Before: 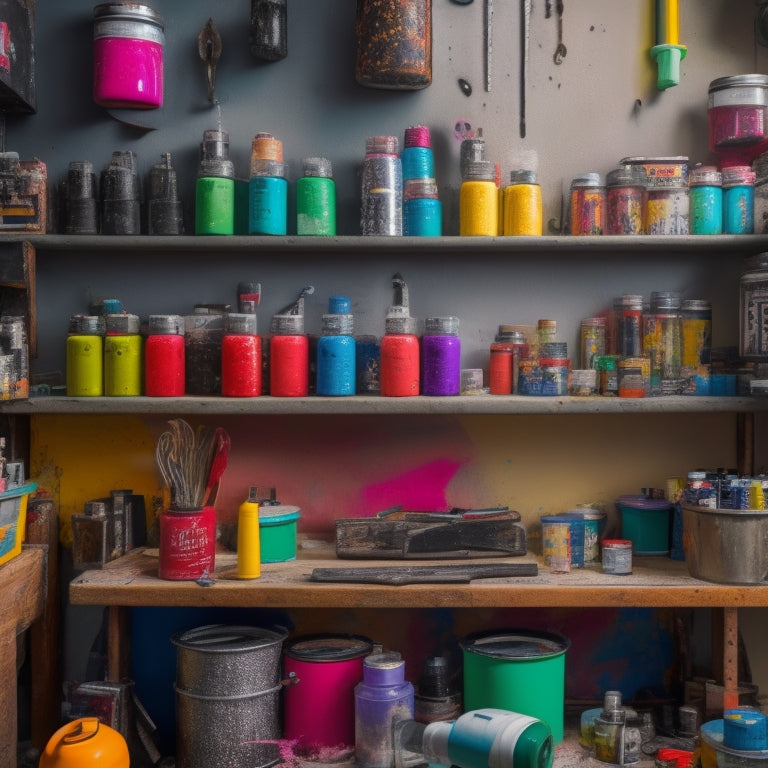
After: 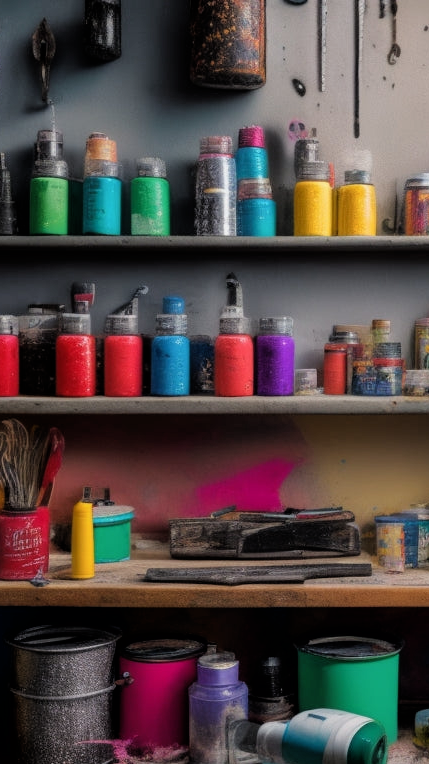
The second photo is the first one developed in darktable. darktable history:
filmic rgb: black relative exposure -4.91 EV, white relative exposure 2.84 EV, hardness 3.7
crop: left 21.674%, right 22.086%
exposure: exposure -0.041 EV, compensate highlight preservation false
